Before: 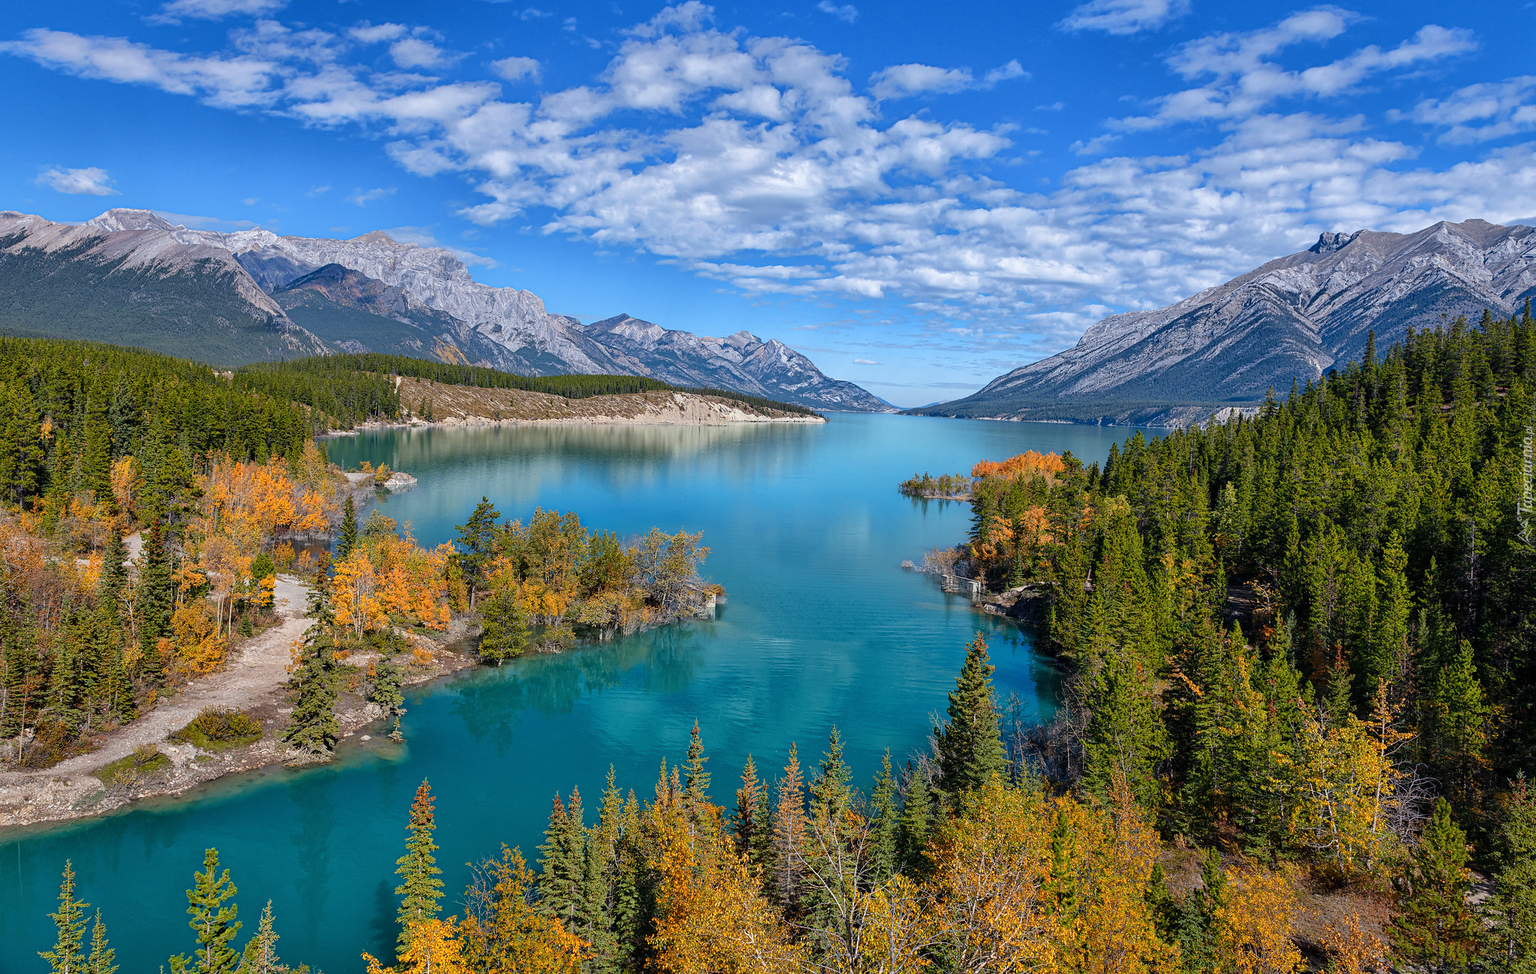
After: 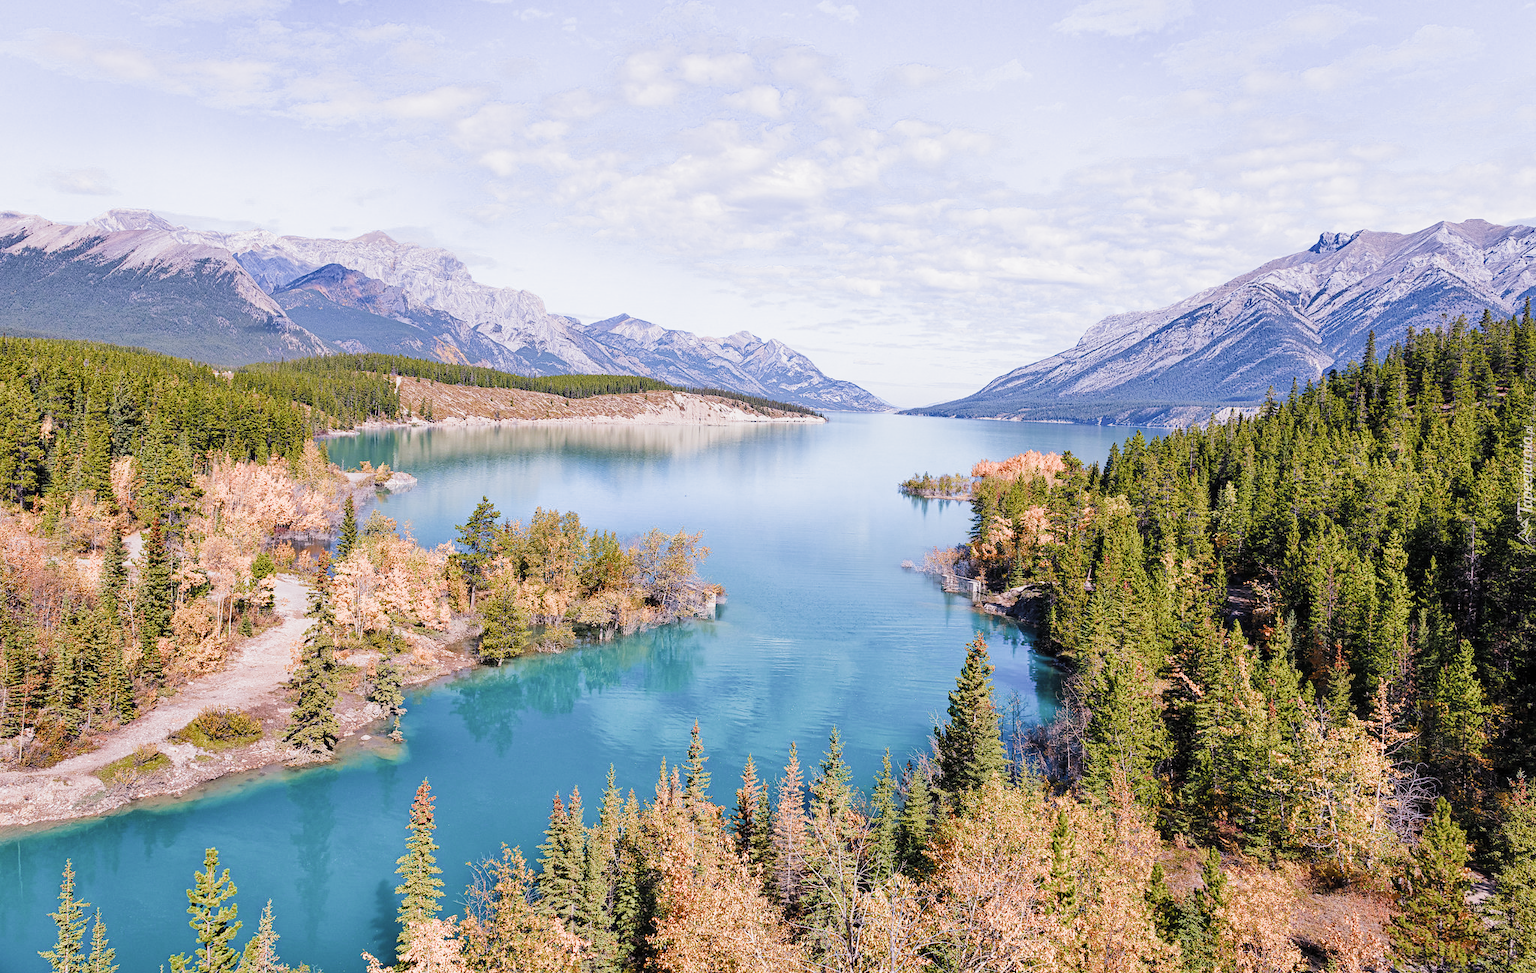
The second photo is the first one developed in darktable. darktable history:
color calibration: output R [1.063, -0.012, -0.003, 0], output B [-0.079, 0.047, 1, 0], illuminant as shot in camera, x 0.358, y 0.373, temperature 4628.91 K, gamut compression 0.975
filmic rgb: black relative exposure -7.98 EV, white relative exposure 4.05 EV, hardness 4.13, color science v5 (2021), contrast in shadows safe, contrast in highlights safe
exposure: black level correction 0, exposure 1.291 EV, compensate highlight preservation false
